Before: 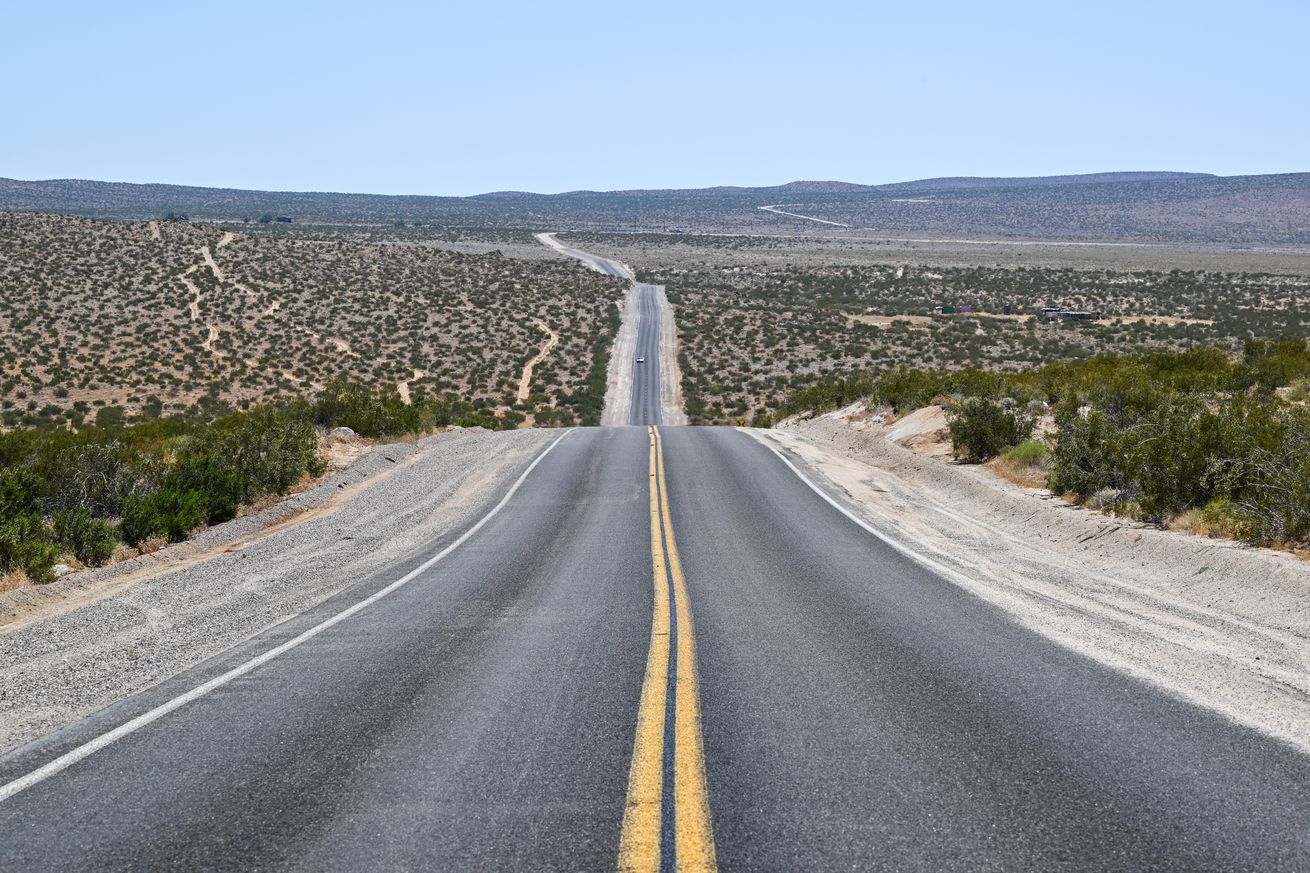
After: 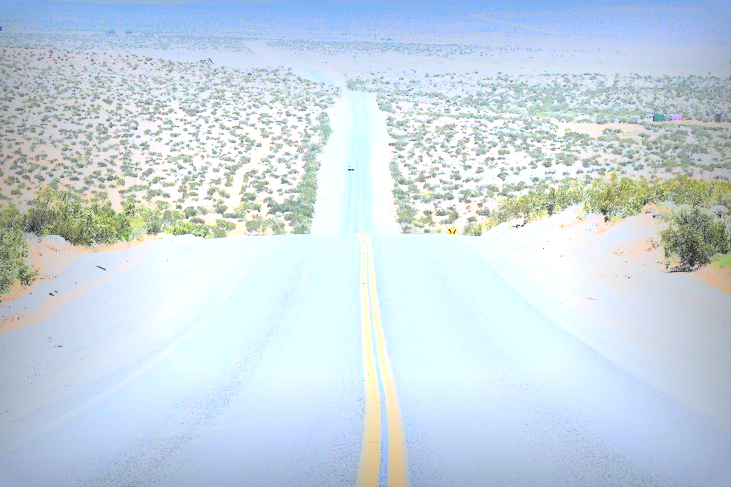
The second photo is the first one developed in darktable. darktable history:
exposure: exposure 1 EV, compensate highlight preservation false
color calibration: x 0.372, y 0.386, temperature 4283.97 K
crop and rotate: left 22.13%, top 22.054%, right 22.026%, bottom 22.102%
local contrast: mode bilateral grid, contrast 20, coarseness 50, detail 130%, midtone range 0.2
contrast brightness saturation: brightness 1
rgb curve: curves: ch0 [(0, 0) (0.21, 0.15) (0.24, 0.21) (0.5, 0.75) (0.75, 0.96) (0.89, 0.99) (1, 1)]; ch1 [(0, 0.02) (0.21, 0.13) (0.25, 0.2) (0.5, 0.67) (0.75, 0.9) (0.89, 0.97) (1, 1)]; ch2 [(0, 0.02) (0.21, 0.13) (0.25, 0.2) (0.5, 0.67) (0.75, 0.9) (0.89, 0.97) (1, 1)], compensate middle gray true
tone equalizer: on, module defaults
vignetting: fall-off start 53.2%, brightness -0.594, saturation 0, automatic ratio true, width/height ratio 1.313, shape 0.22, unbound false
